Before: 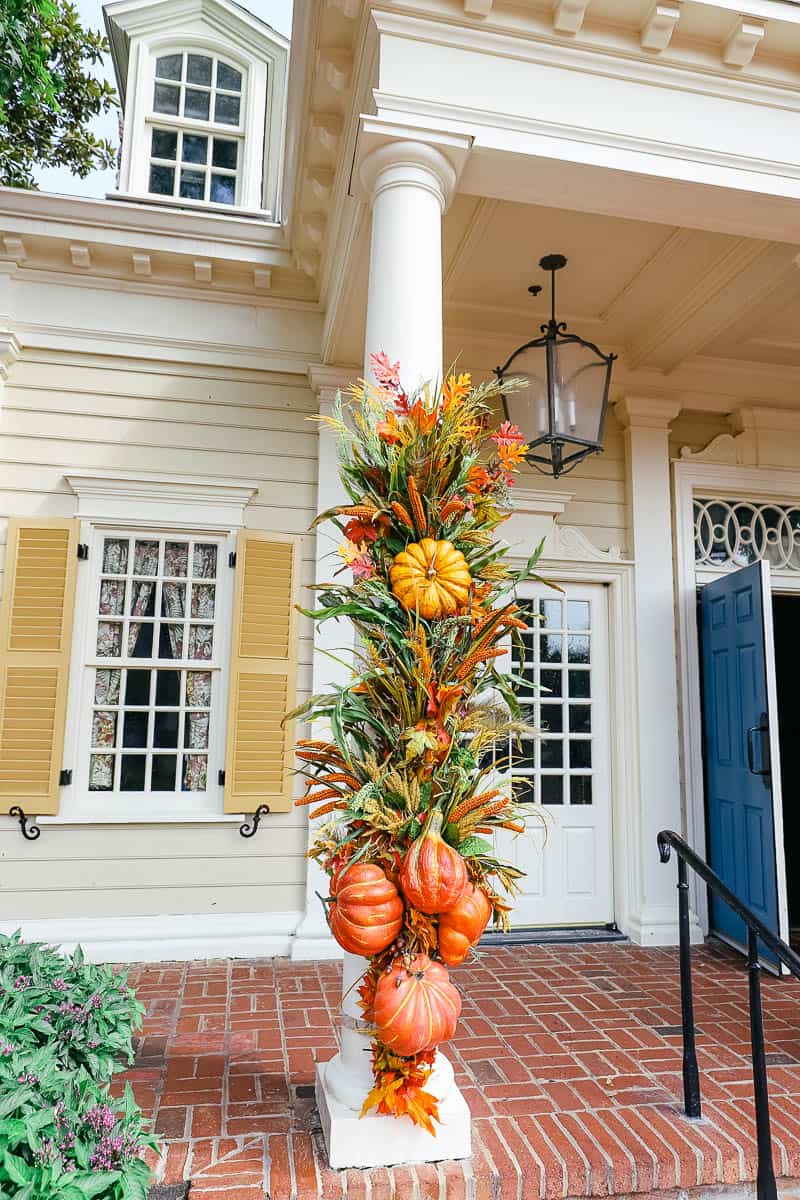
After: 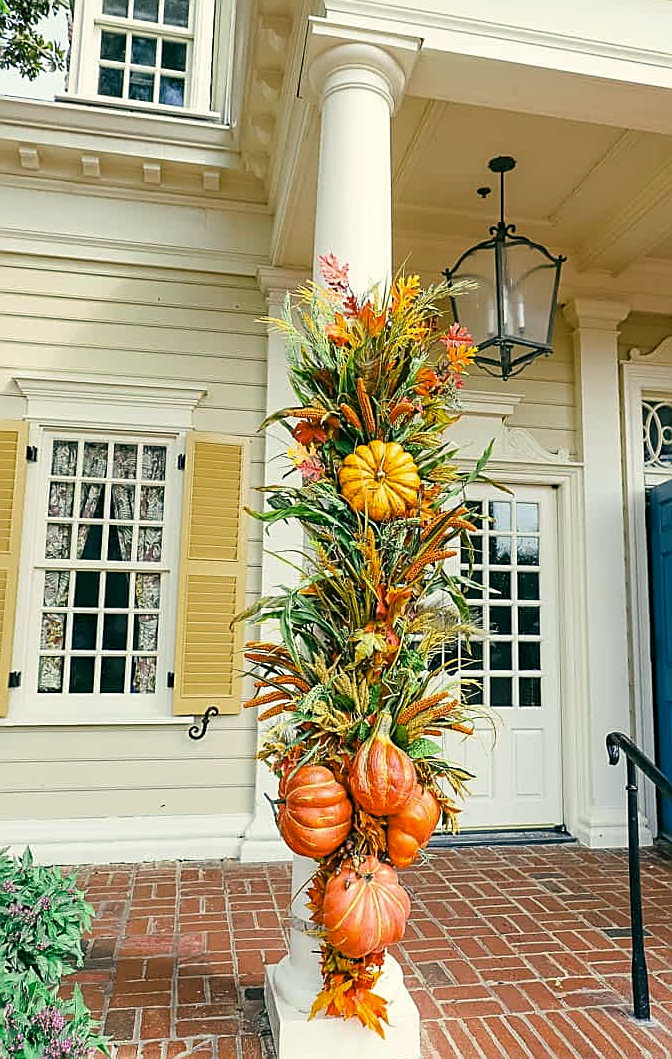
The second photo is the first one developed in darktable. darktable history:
sharpen: on, module defaults
color correction: highlights a* -0.482, highlights b* 9.48, shadows a* -9.48, shadows b* 0.803
crop: left 6.446%, top 8.188%, right 9.538%, bottom 3.548%
